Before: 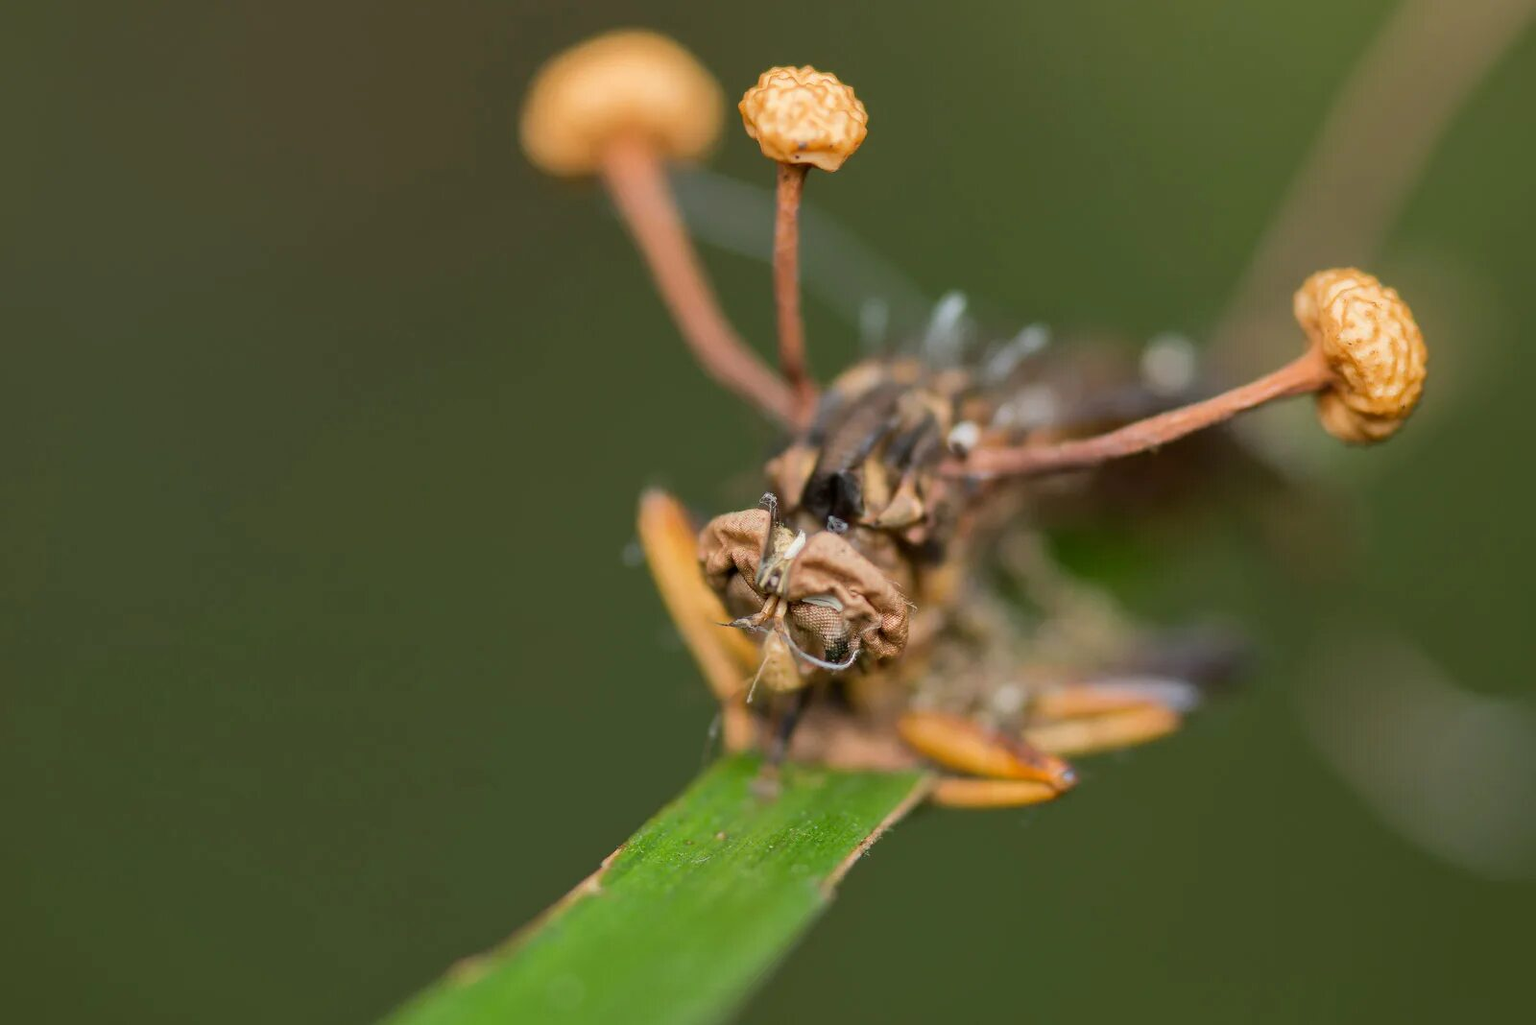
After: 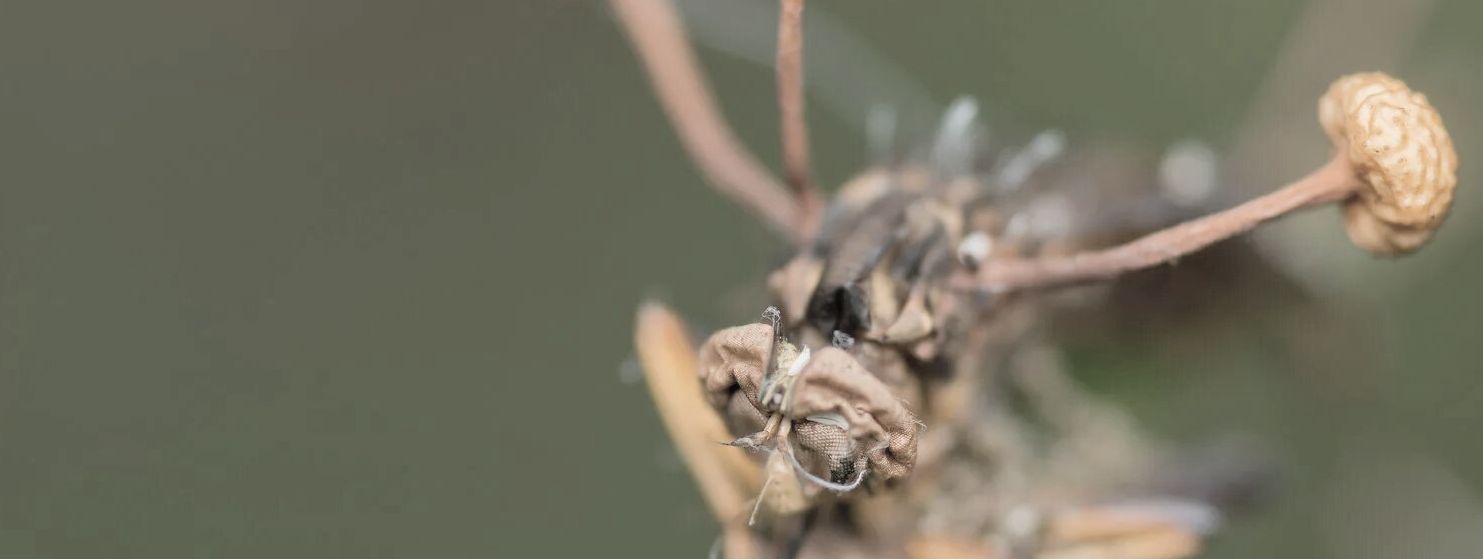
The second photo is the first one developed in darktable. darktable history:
crop: left 1.828%, top 19.405%, right 5.425%, bottom 28.197%
contrast brightness saturation: brightness 0.181, saturation -0.508
